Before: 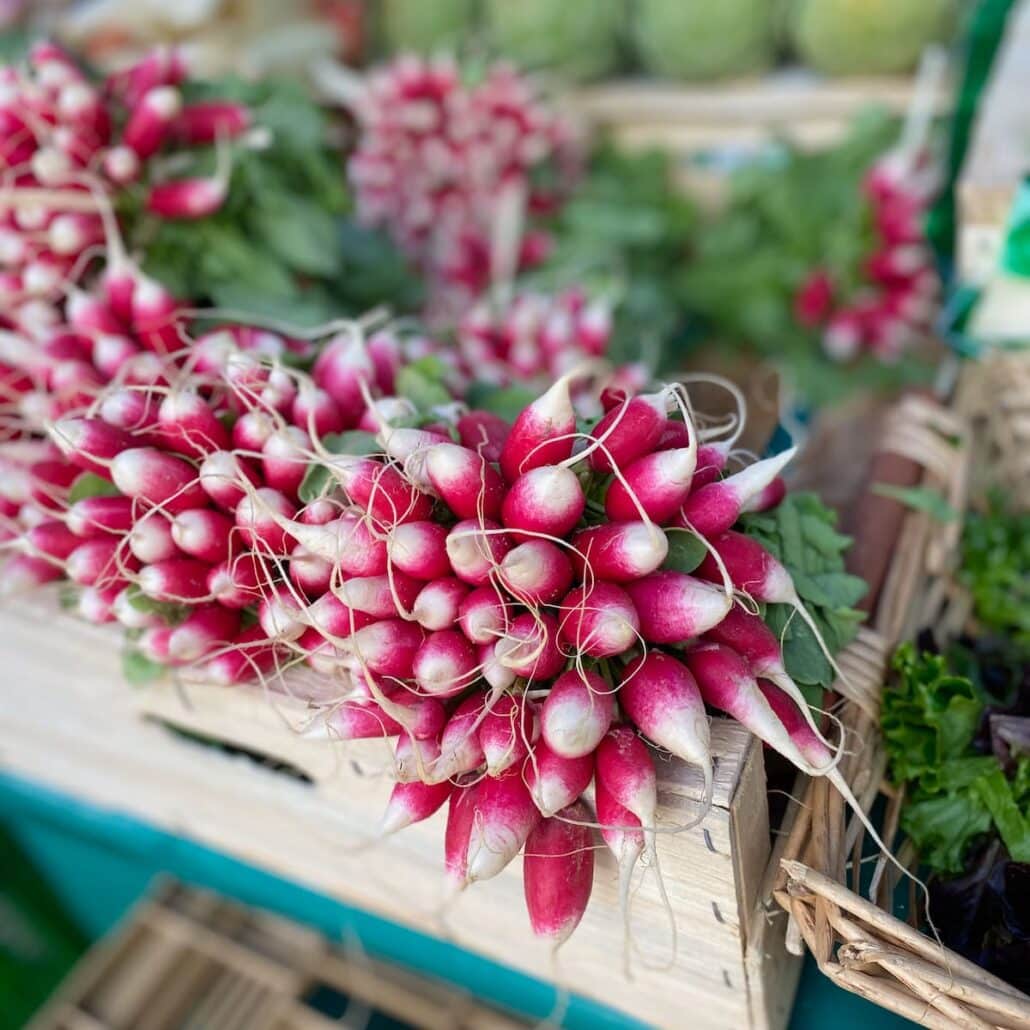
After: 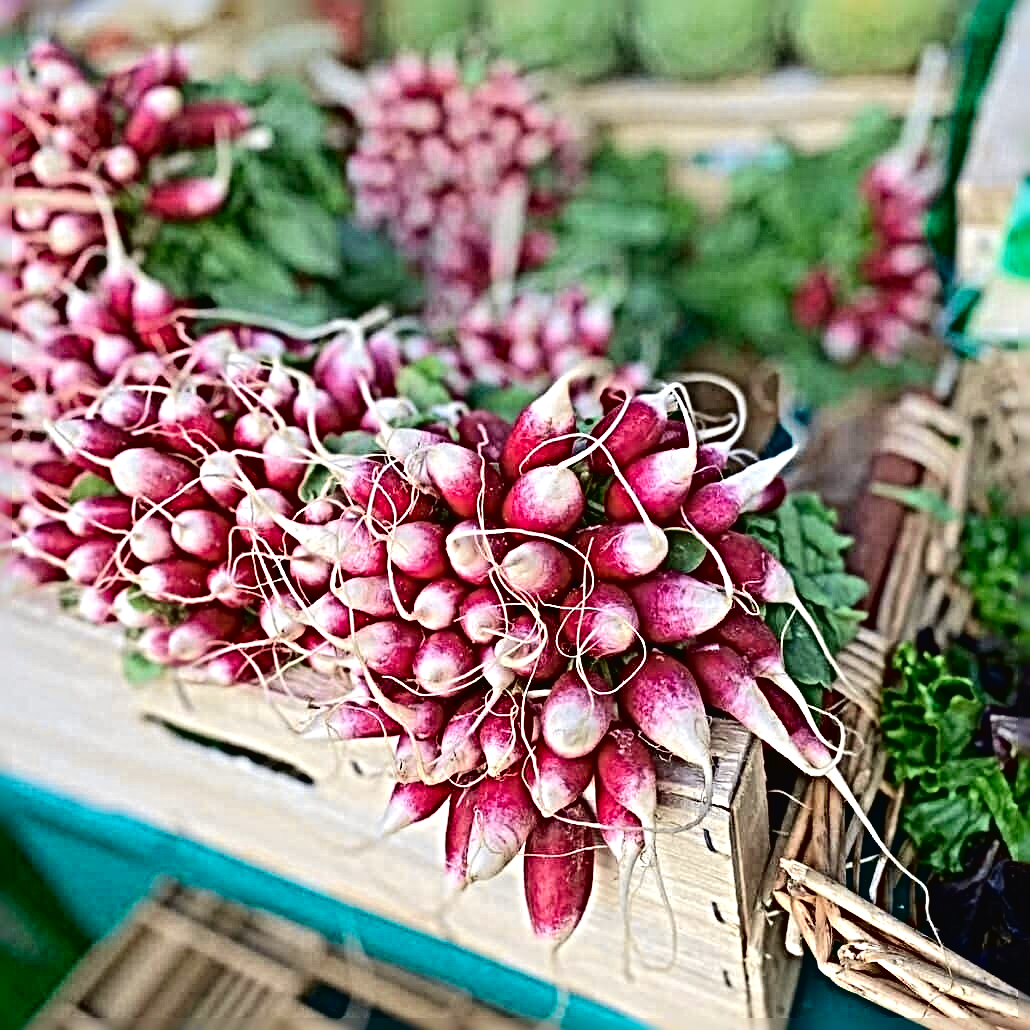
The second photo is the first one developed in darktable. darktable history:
tone curve: curves: ch0 [(0, 0.018) (0.061, 0.041) (0.205, 0.191) (0.289, 0.292) (0.39, 0.424) (0.493, 0.551) (0.666, 0.743) (0.795, 0.841) (1, 0.998)]; ch1 [(0, 0) (0.385, 0.343) (0.439, 0.415) (0.494, 0.498) (0.501, 0.501) (0.51, 0.509) (0.548, 0.563) (0.586, 0.61) (0.684, 0.658) (0.783, 0.804) (1, 1)]; ch2 [(0, 0) (0.304, 0.31) (0.403, 0.399) (0.441, 0.428) (0.47, 0.469) (0.498, 0.496) (0.524, 0.538) (0.566, 0.579) (0.648, 0.665) (0.697, 0.699) (1, 1)], color space Lab, independent channels, preserve colors none
sharpen: radius 6.3, amount 1.8, threshold 0
